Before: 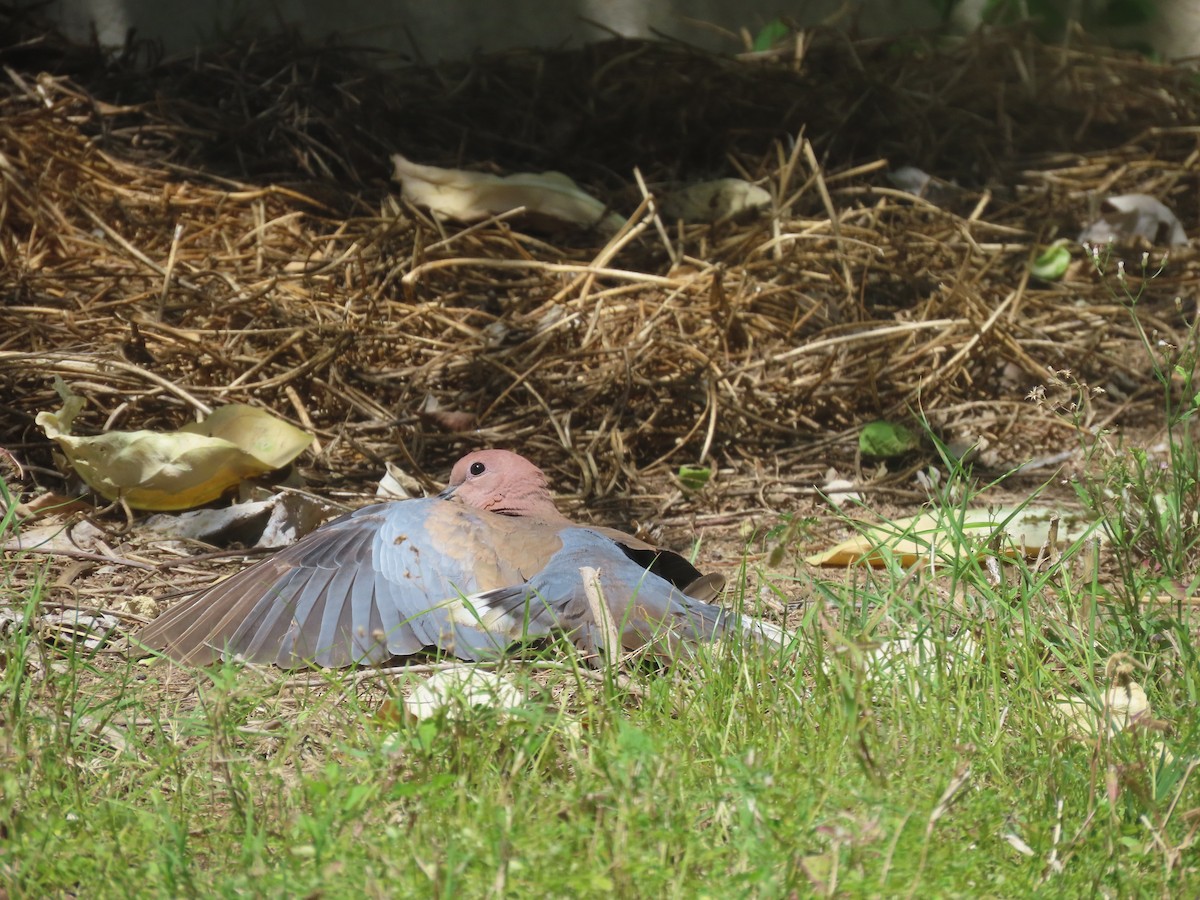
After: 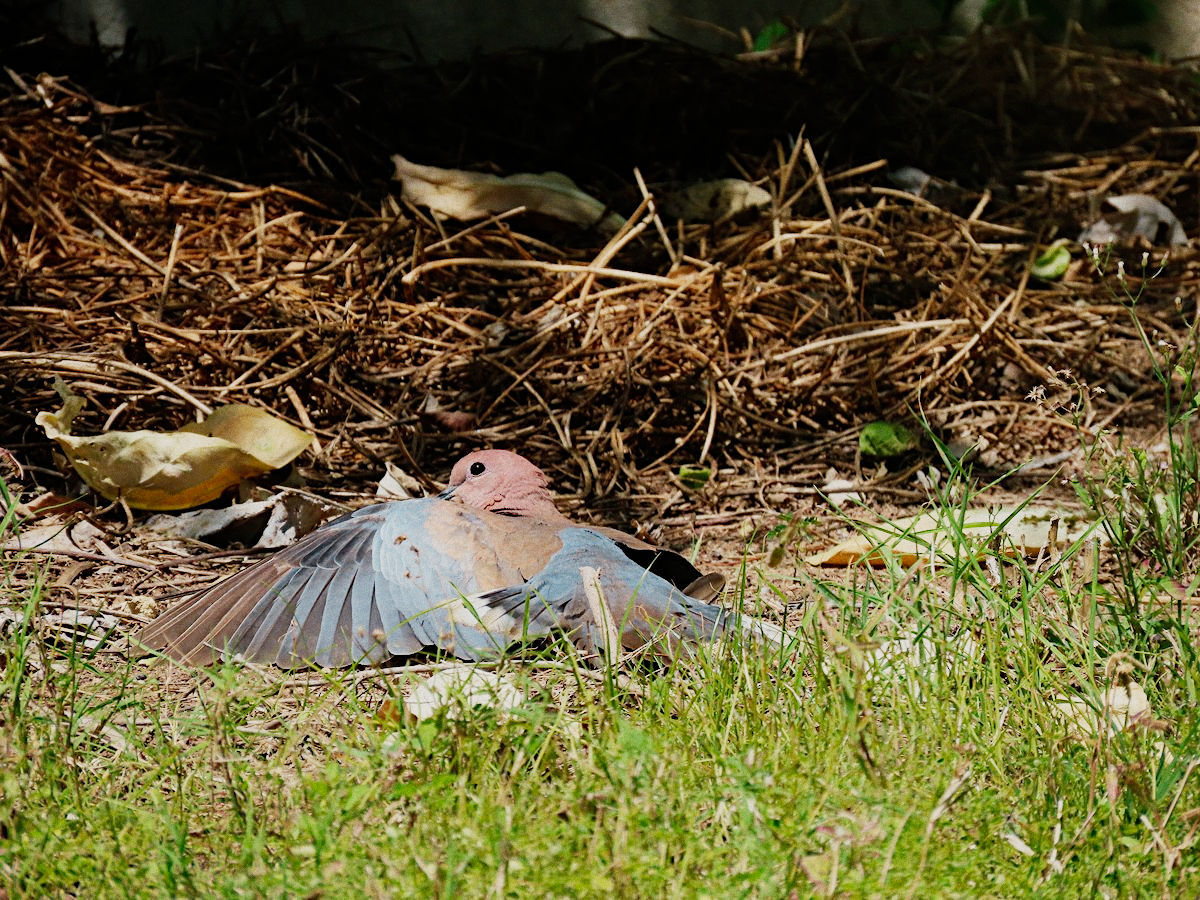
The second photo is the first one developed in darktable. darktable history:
contrast equalizer: octaves 7, y [[0.6 ×6], [0.55 ×6], [0 ×6], [0 ×6], [0 ×6]], mix -0.2
diffuse or sharpen "_builtin_sharpen demosaicing | AA filter": edge sensitivity 1, 1st order anisotropy 100%, 2nd order anisotropy 100%, 3rd order anisotropy 100%, 4th order anisotropy 100%, 1st order speed -25%, 2nd order speed -25%, 3rd order speed -25%, 4th order speed -25%
diffuse or sharpen "bloom 20%": radius span 32, 1st order speed 50%, 2nd order speed 50%, 3rd order speed 50%, 4th order speed 50% | blend: blend mode normal, opacity 20%; mask: uniform (no mask)
grain "film": coarseness 0.09 ISO
sigmoid: contrast 1.8, skew -0.2, preserve hue 0%, red attenuation 0.1, red rotation 0.035, green attenuation 0.1, green rotation -0.017, blue attenuation 0.15, blue rotation -0.052, base primaries Rec2020
color balance rgb: shadows lift › chroma 2%, shadows lift › hue 217.2°, power › hue 60°, highlights gain › chroma 1%, highlights gain › hue 69.6°, global offset › luminance -0.5%, perceptual saturation grading › global saturation 15%, global vibrance 15%
rgb primaries: tint hue -2.99°, red hue -0.035, red purity 0.95, green hue 0.035, green purity 0.95, blue hue -0.122, blue purity 1.1
